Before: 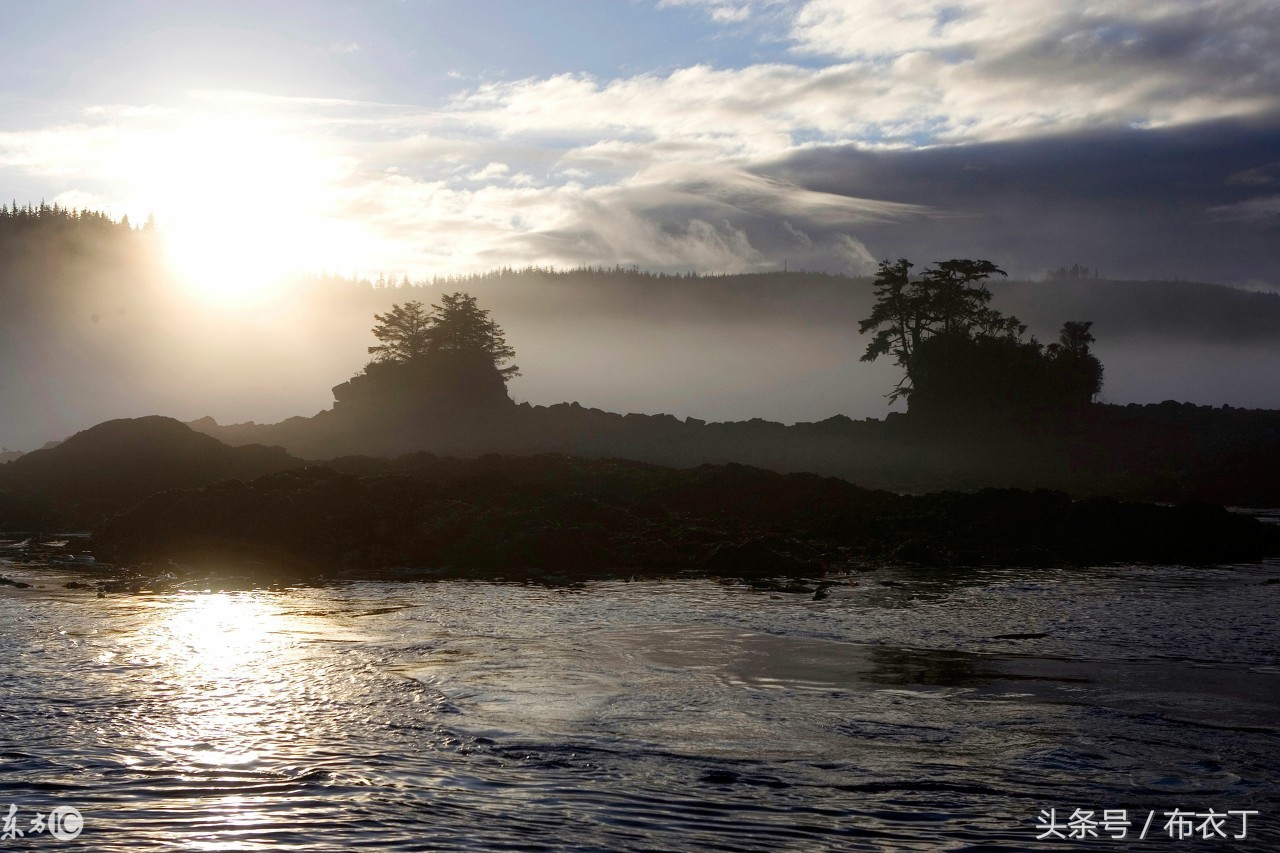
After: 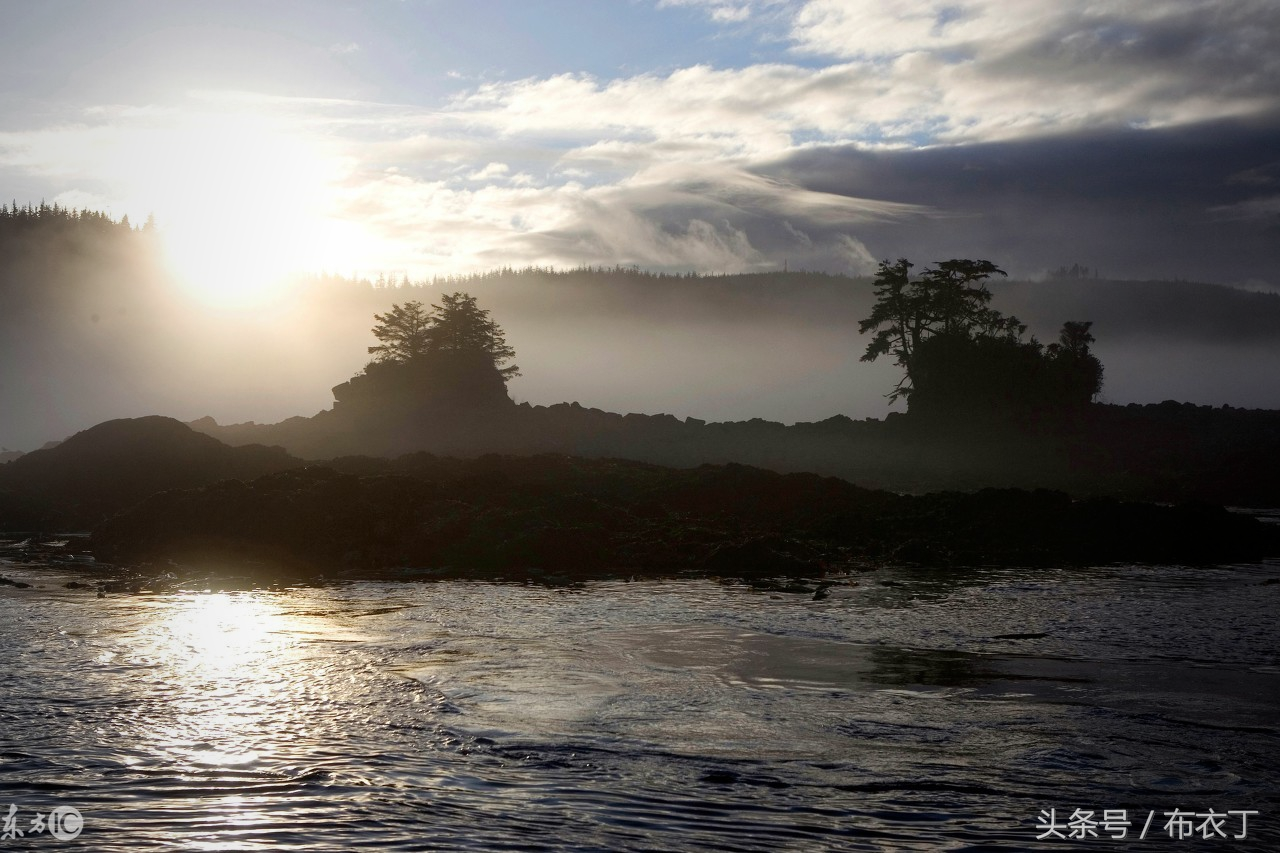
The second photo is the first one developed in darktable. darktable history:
vignetting: fall-off start 72.03%, fall-off radius 108.85%, width/height ratio 0.729, unbound false
